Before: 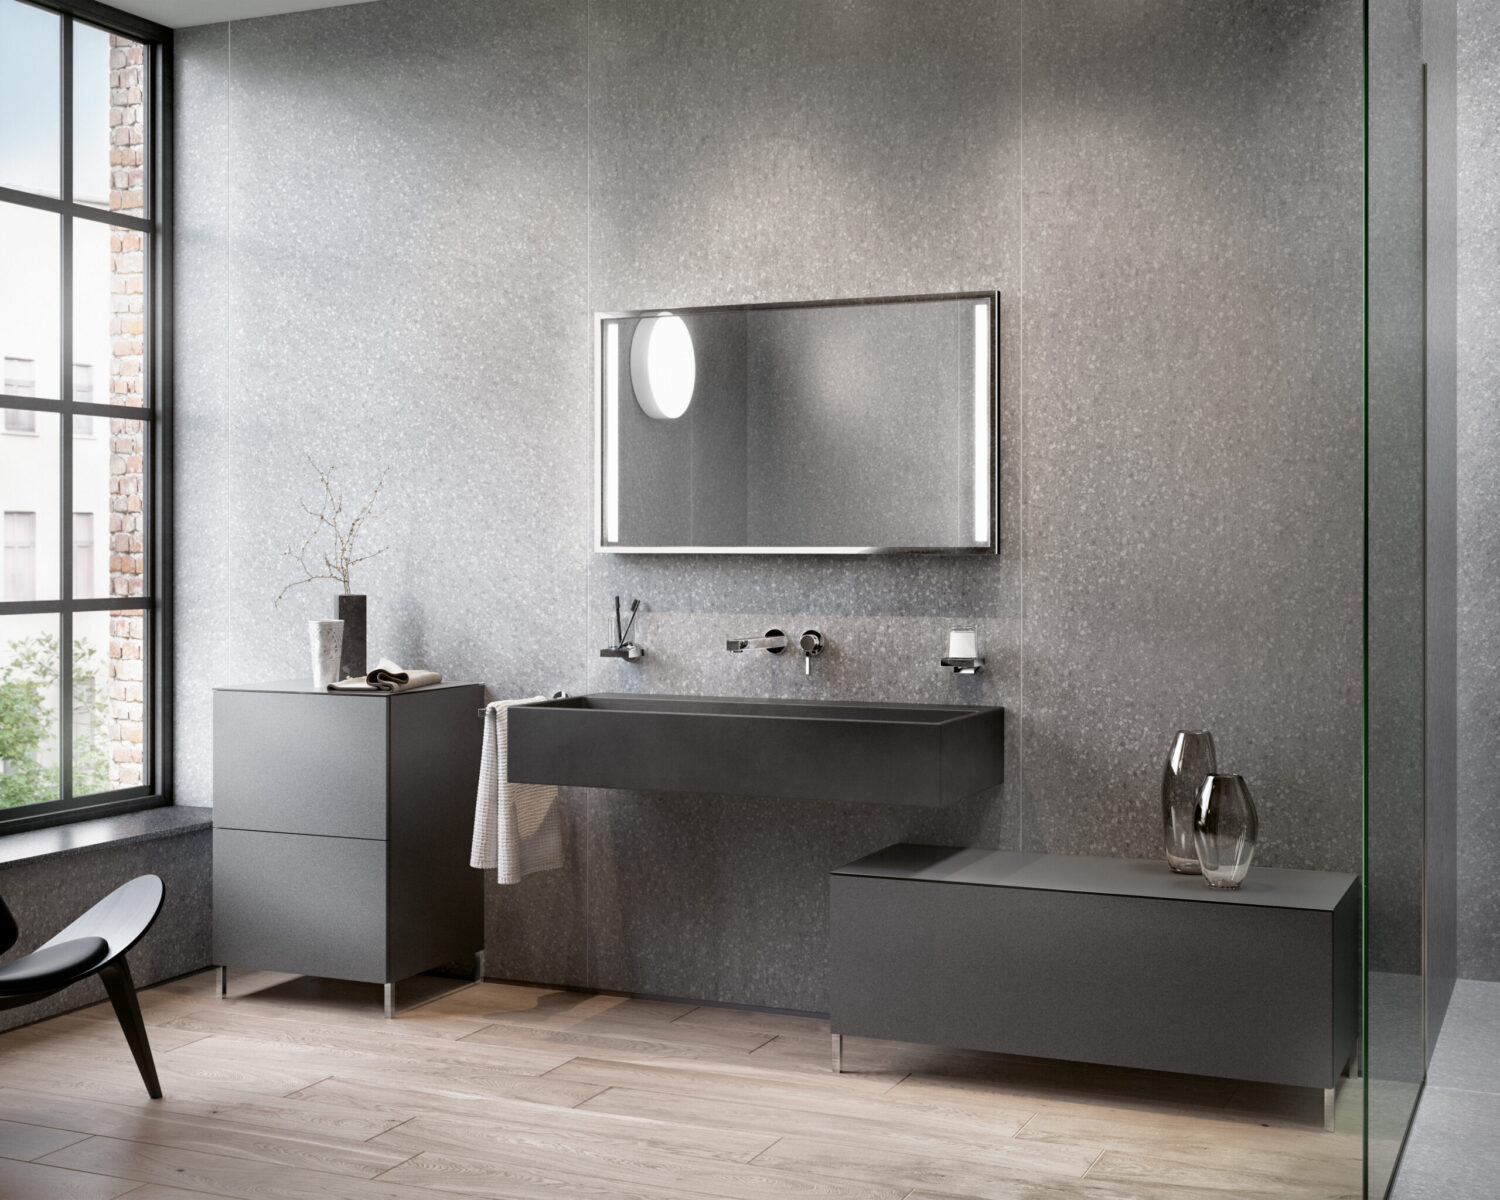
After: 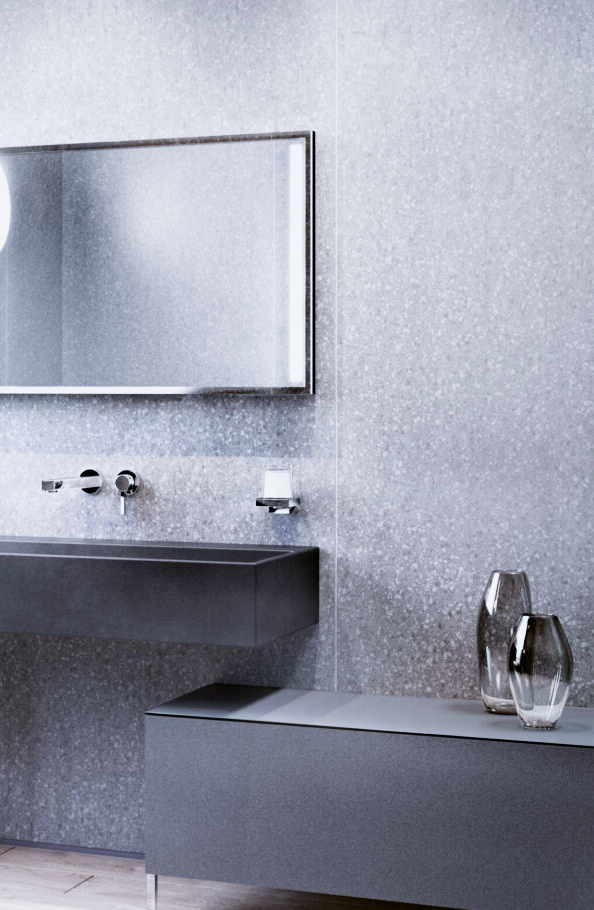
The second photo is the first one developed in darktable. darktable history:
exposure: black level correction 0.001, exposure 1.05 EV, compensate exposure bias true, compensate highlight preservation false
white balance: red 0.948, green 1.02, blue 1.176
sigmoid: contrast 1.54, target black 0
crop: left 45.721%, top 13.393%, right 14.118%, bottom 10.01%
